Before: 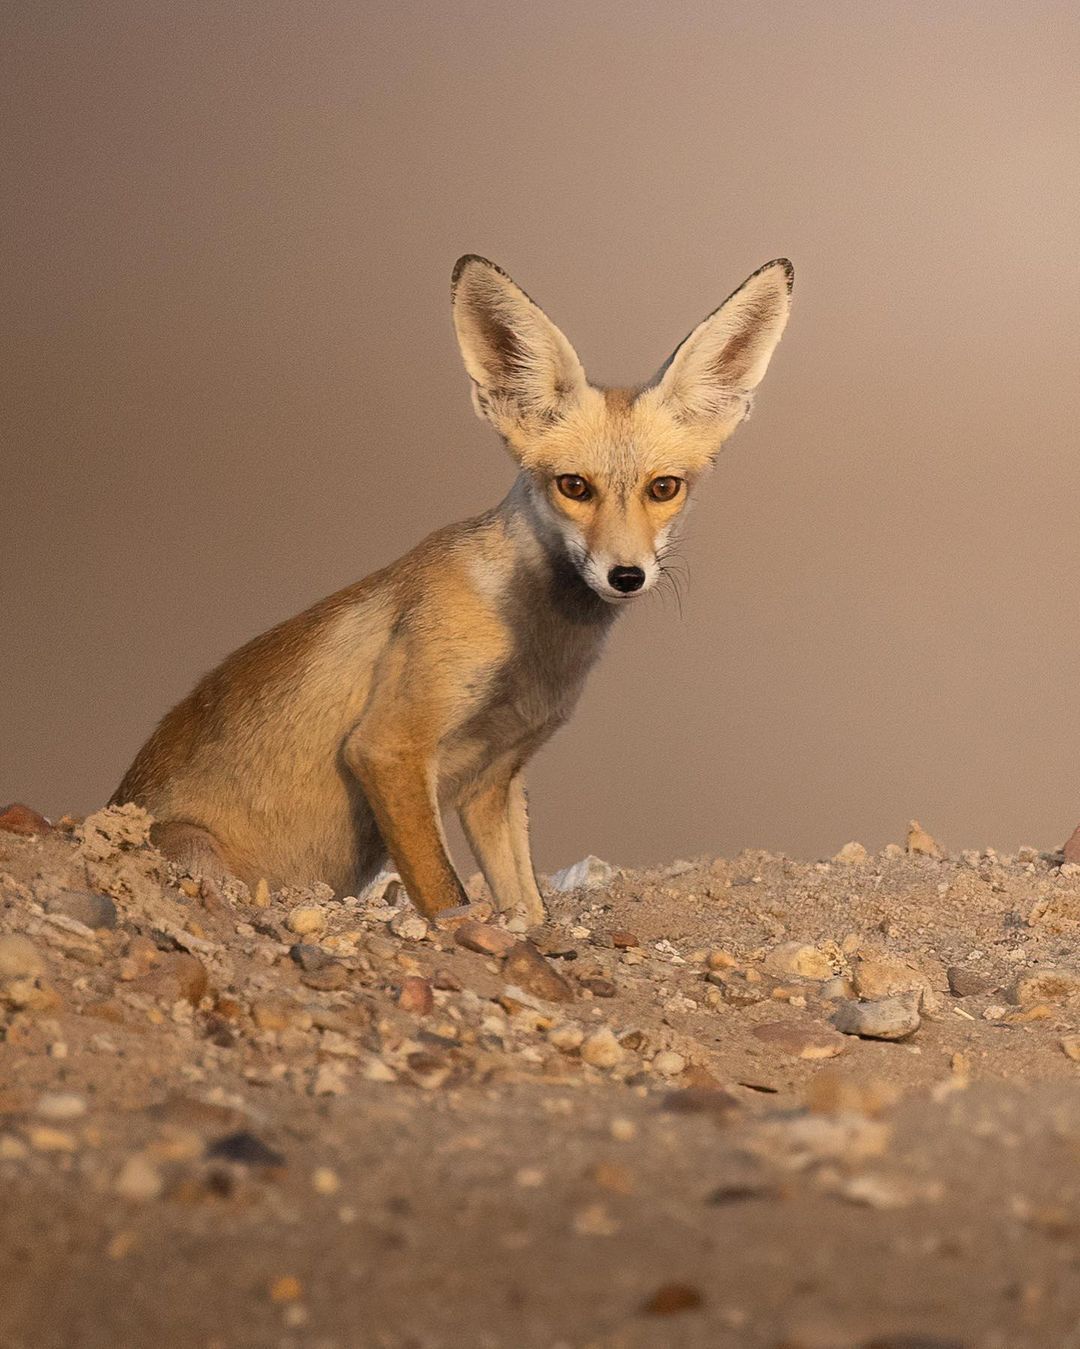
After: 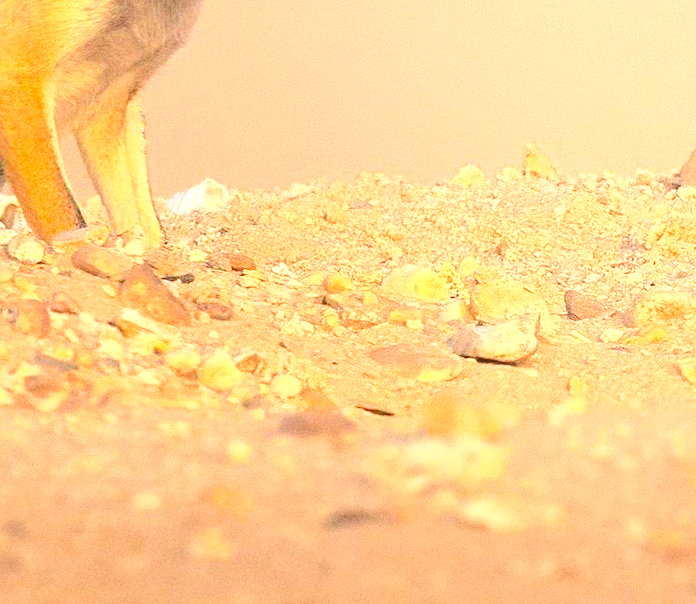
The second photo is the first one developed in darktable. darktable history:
white balance: emerald 1
exposure: exposure 3 EV, compensate highlight preservation false
crop and rotate: left 35.509%, top 50.238%, bottom 4.934%
grain: on, module defaults
tone equalizer: on, module defaults
shadows and highlights: shadows 25, highlights -25
tone curve: curves: ch0 [(0, 0.23) (0.125, 0.207) (0.245, 0.227) (0.736, 0.695) (1, 0.824)], color space Lab, independent channels, preserve colors none
